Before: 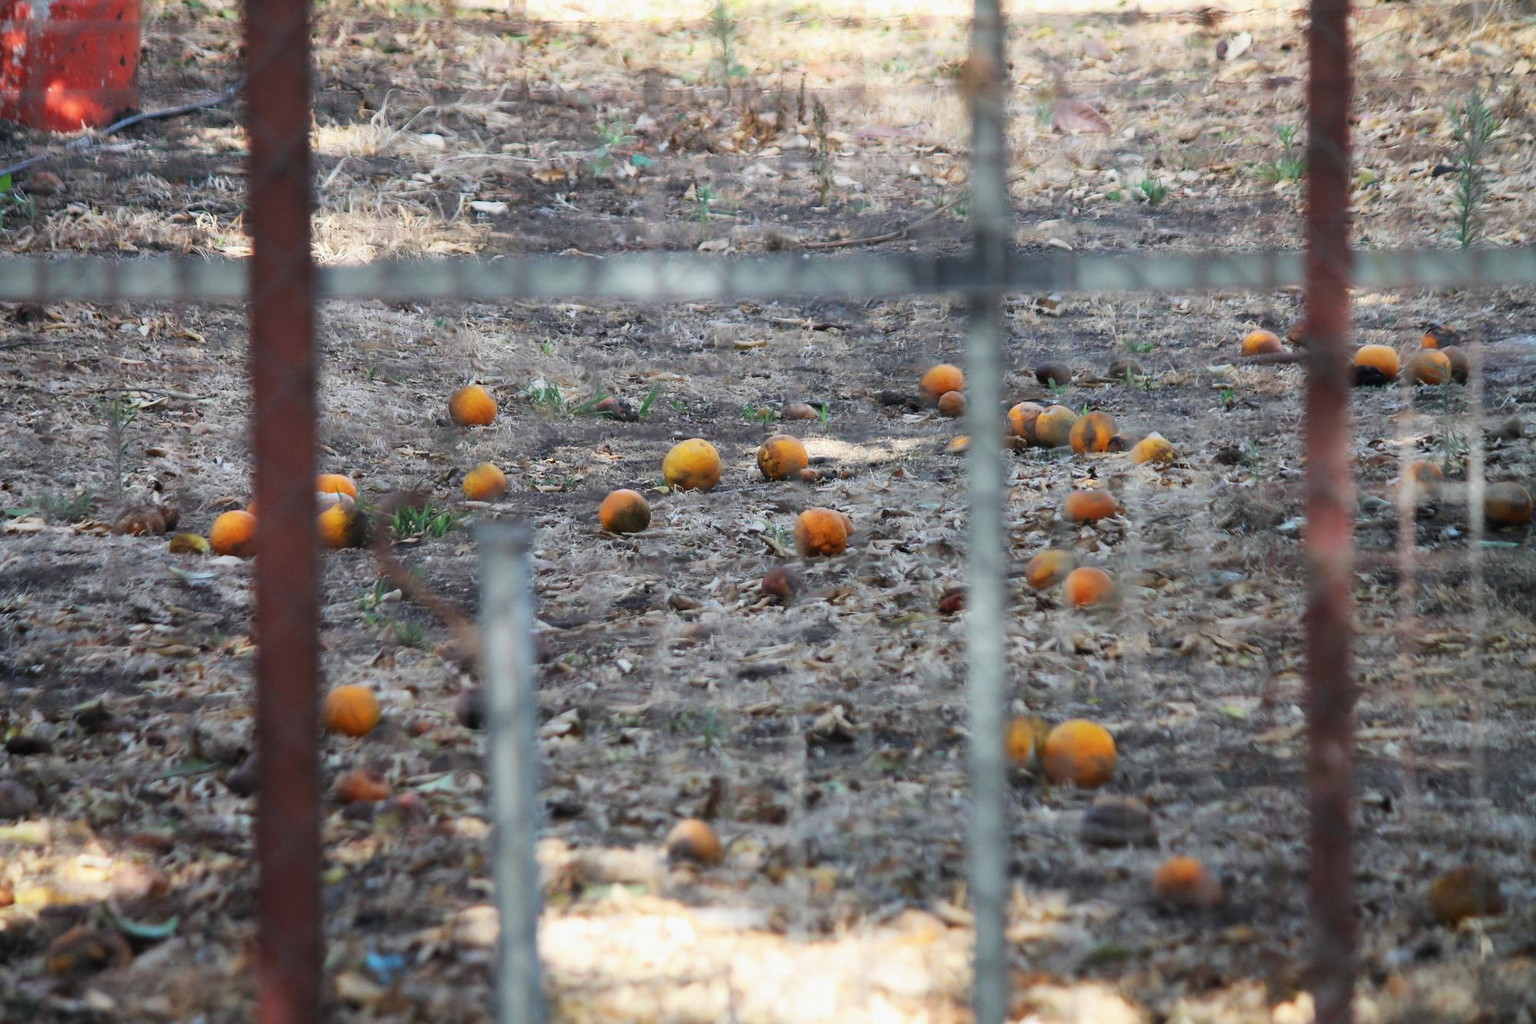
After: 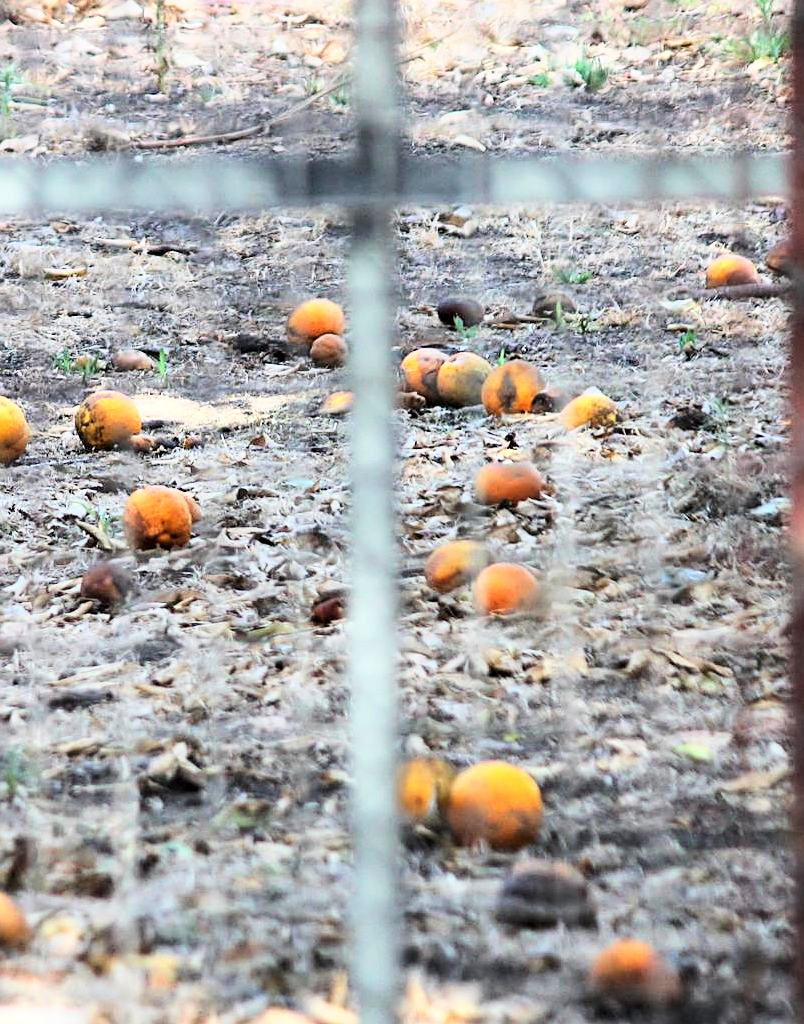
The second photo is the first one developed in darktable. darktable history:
sharpen: on, module defaults
crop: left 45.572%, top 13.15%, right 14.208%, bottom 9.981%
base curve: curves: ch0 [(0, 0) (0, 0.001) (0.001, 0.001) (0.004, 0.002) (0.007, 0.004) (0.015, 0.013) (0.033, 0.045) (0.052, 0.096) (0.075, 0.17) (0.099, 0.241) (0.163, 0.42) (0.219, 0.55) (0.259, 0.616) (0.327, 0.722) (0.365, 0.765) (0.522, 0.873) (0.547, 0.881) (0.689, 0.919) (0.826, 0.952) (1, 1)], preserve colors average RGB
local contrast: highlights 100%, shadows 103%, detail 119%, midtone range 0.2
tone equalizer: on, module defaults
exposure: exposure -0.072 EV, compensate highlight preservation false
